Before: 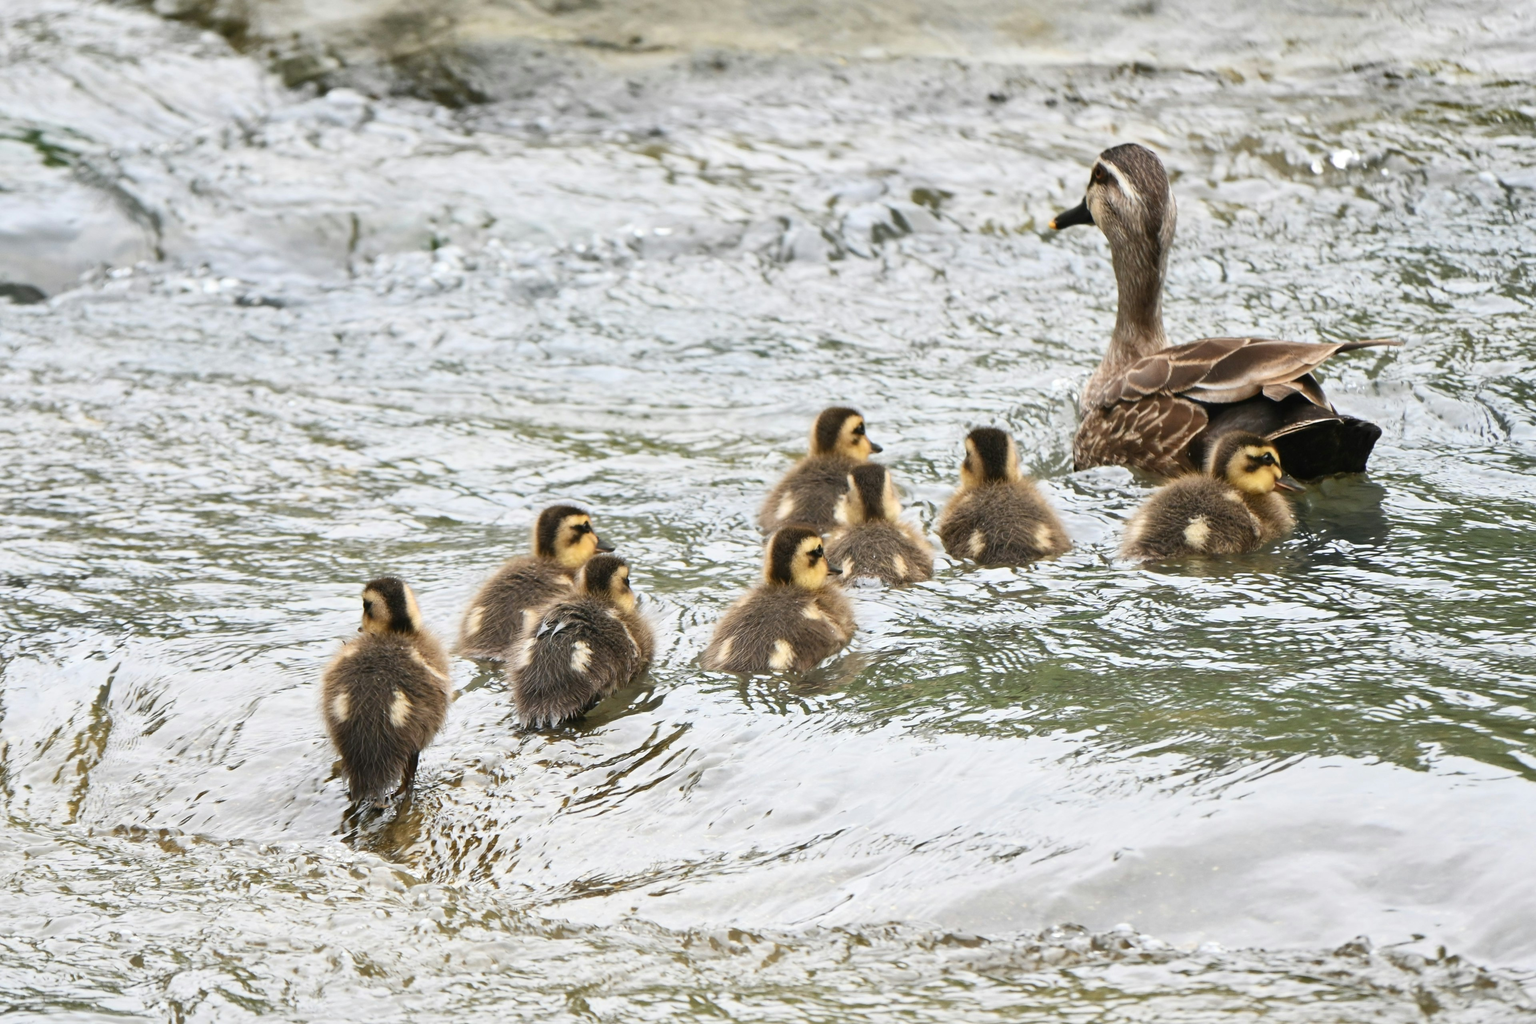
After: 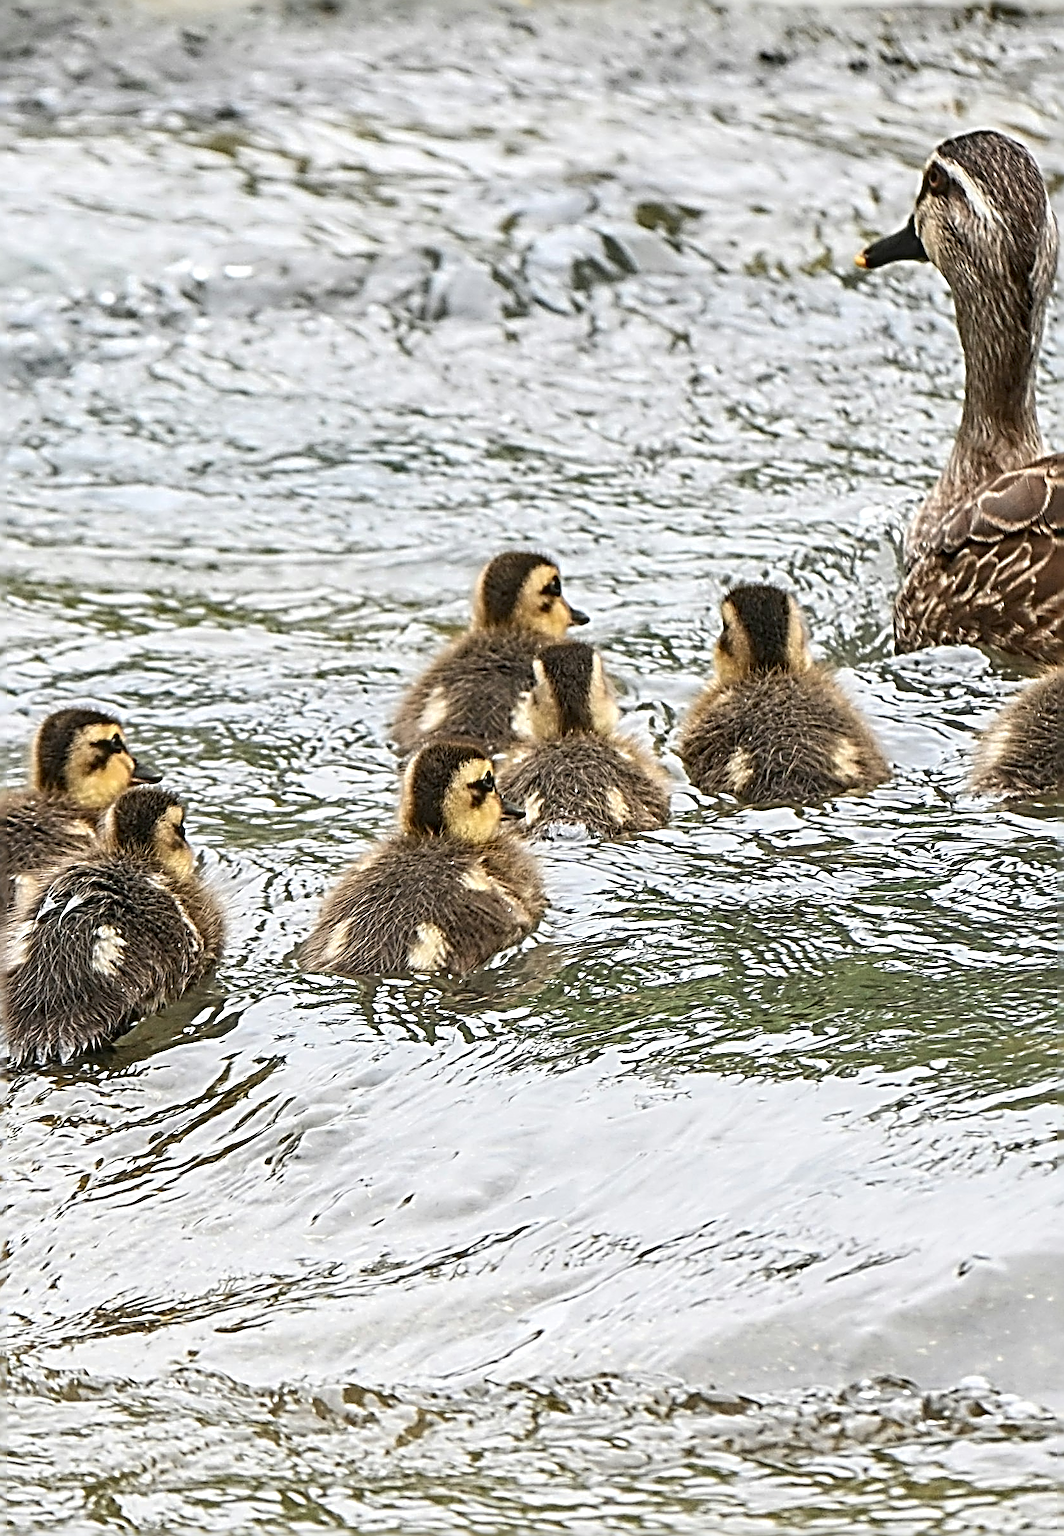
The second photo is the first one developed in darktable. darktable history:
shadows and highlights: shadows 12, white point adjustment 1.2, highlights -0.36, soften with gaussian
crop: left 33.452%, top 6.025%, right 23.155%
sharpen: radius 4.001, amount 2
local contrast: on, module defaults
contrast brightness saturation: contrast 0.03, brightness -0.04
